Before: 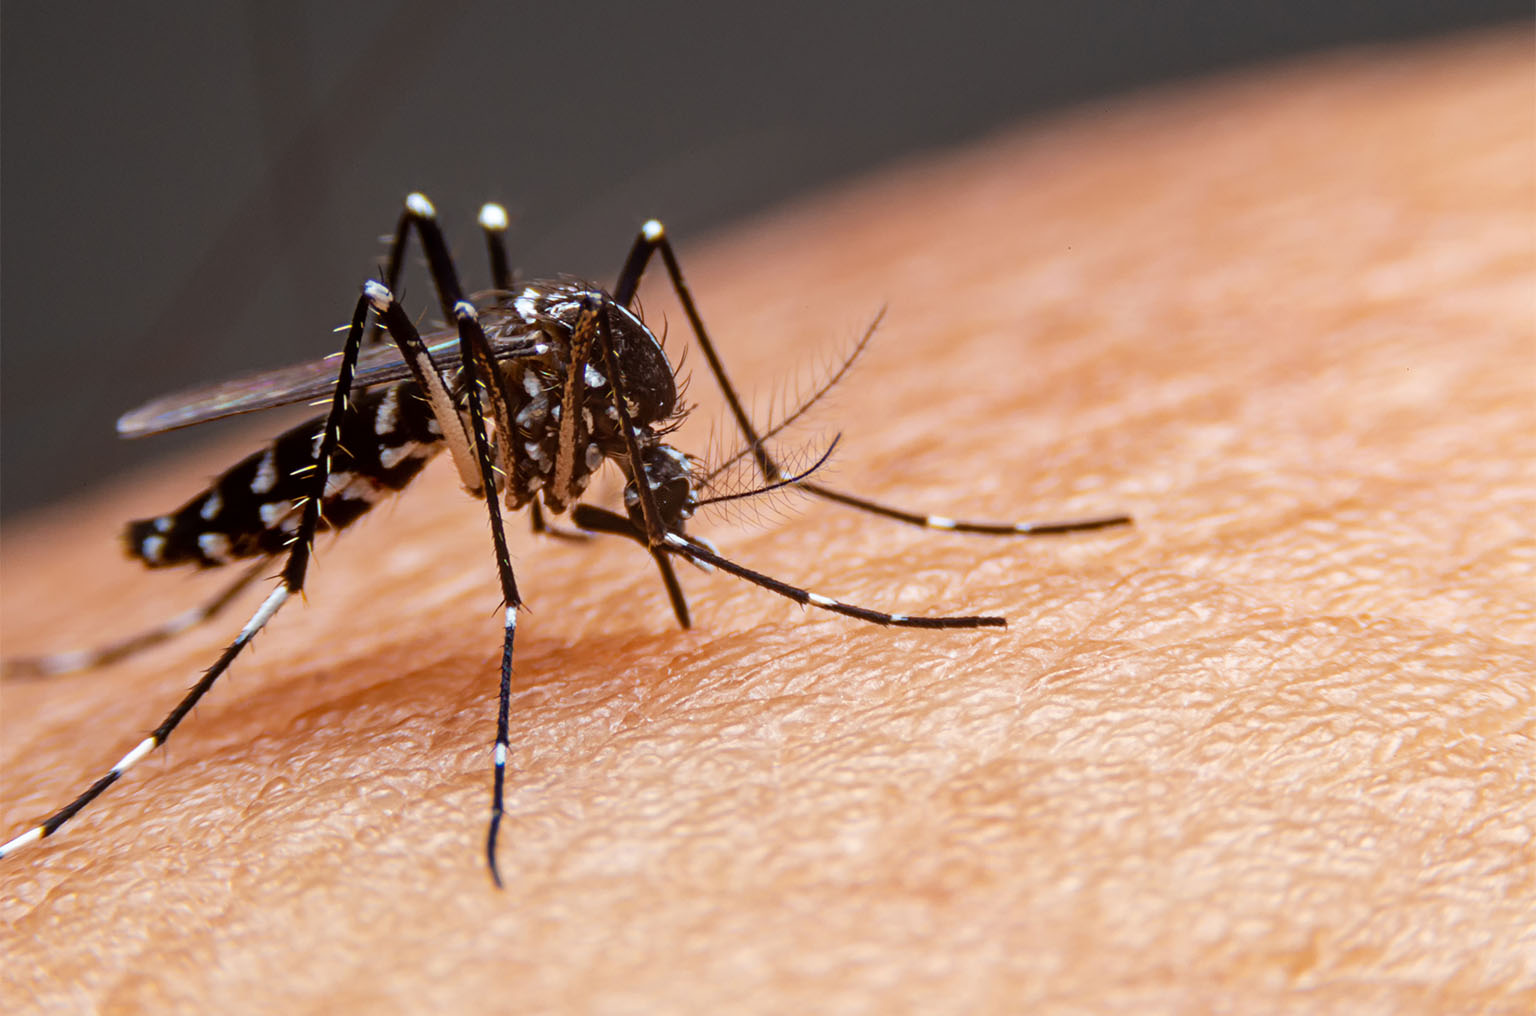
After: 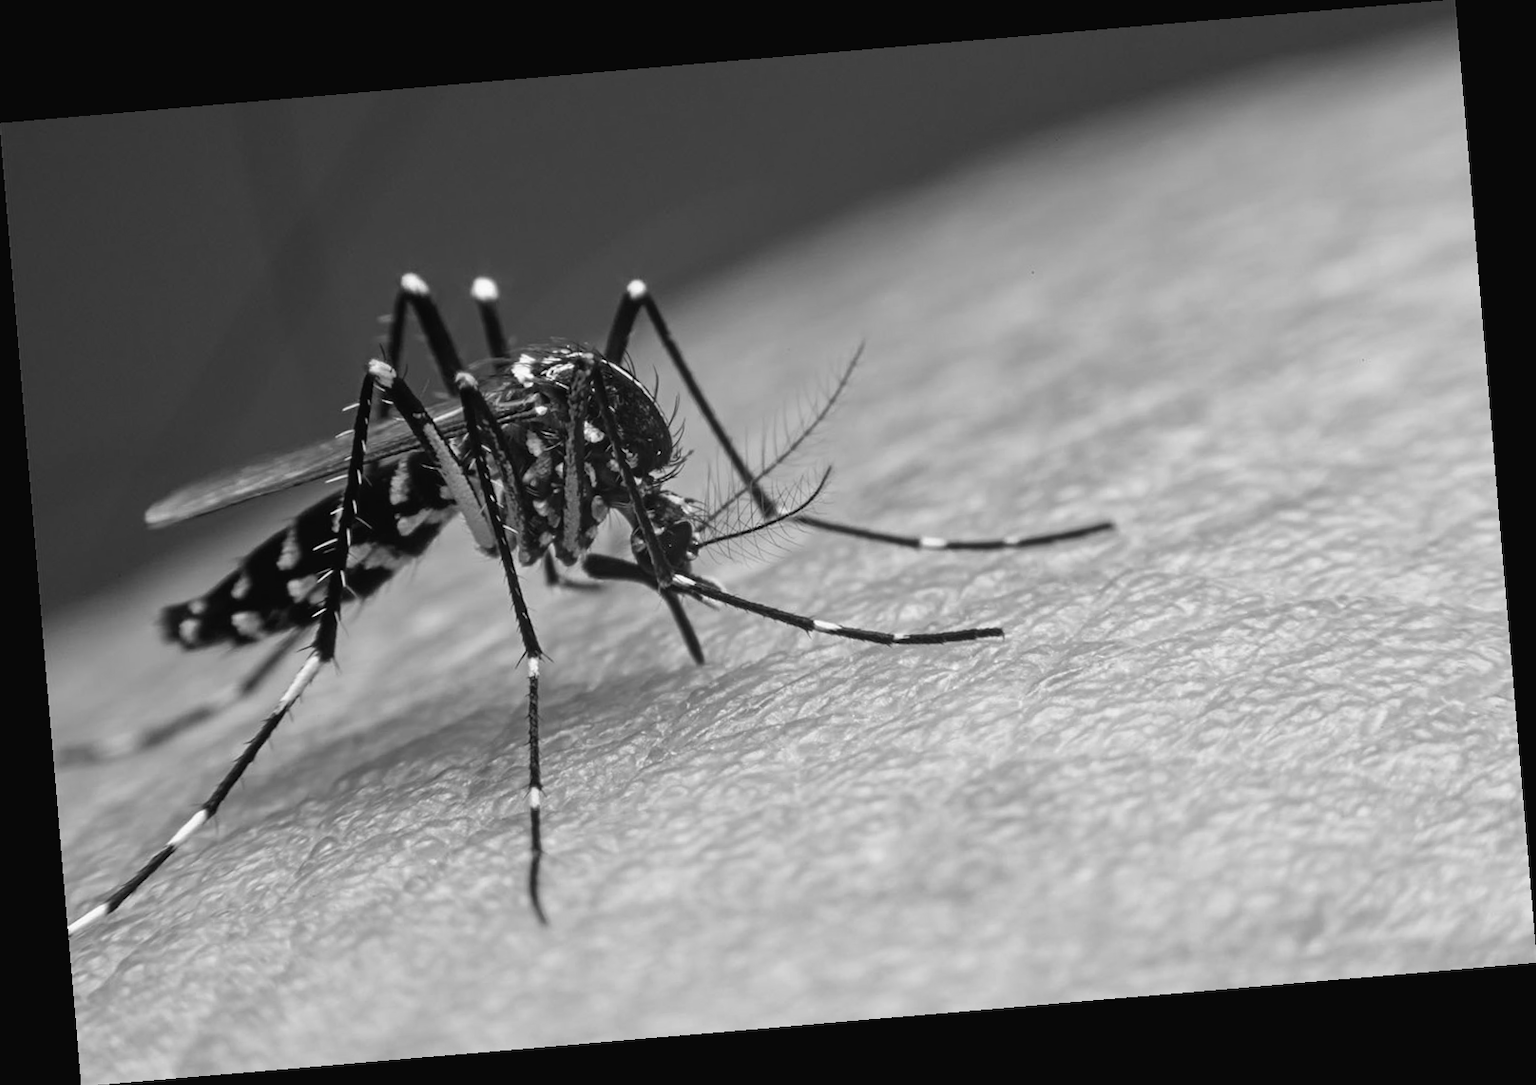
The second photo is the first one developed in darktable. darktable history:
color balance: mode lift, gamma, gain (sRGB)
color calibration: output gray [0.22, 0.42, 0.37, 0], gray › normalize channels true, illuminant same as pipeline (D50), adaptation XYZ, x 0.346, y 0.359, gamut compression 0
rotate and perspective: rotation -4.86°, automatic cropping off
exposure: black level correction -0.003, exposure 0.04 EV, compensate highlight preservation false
